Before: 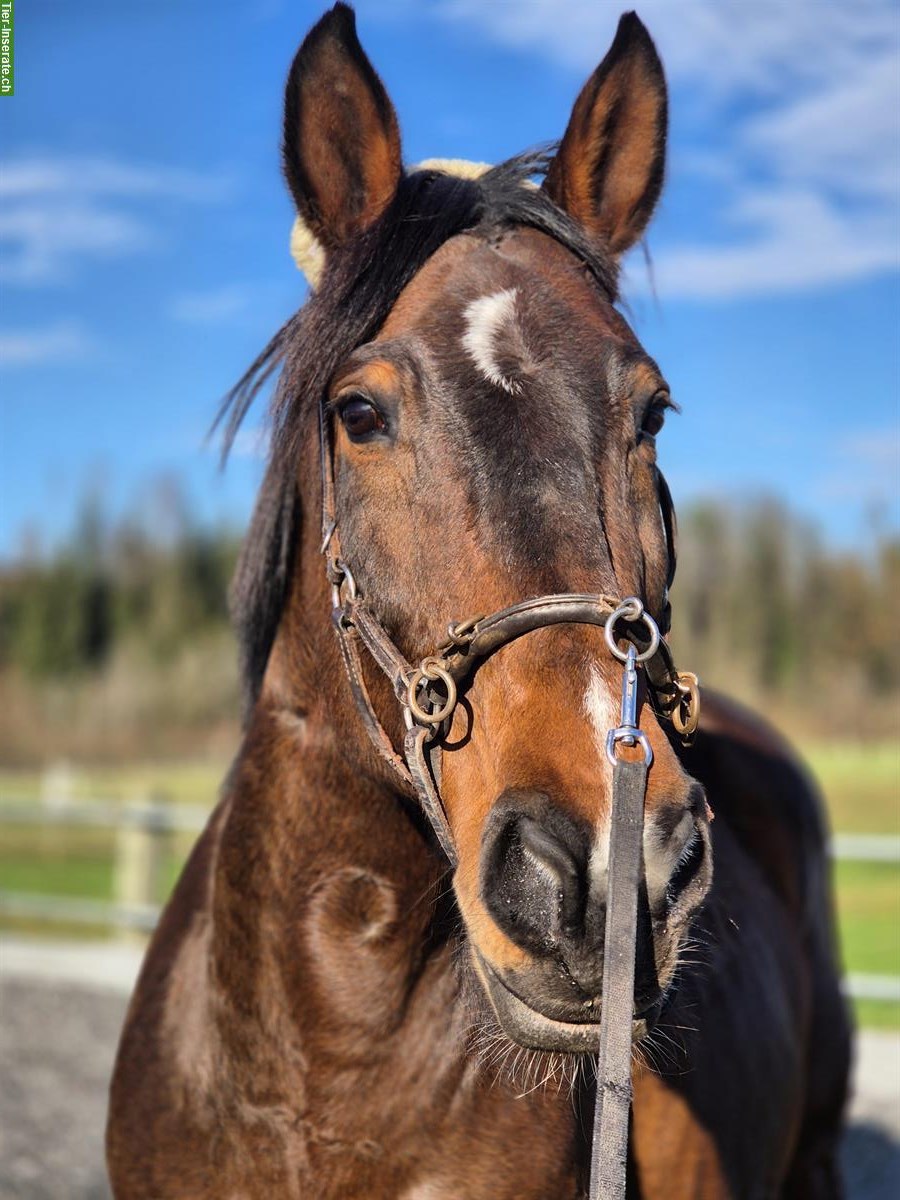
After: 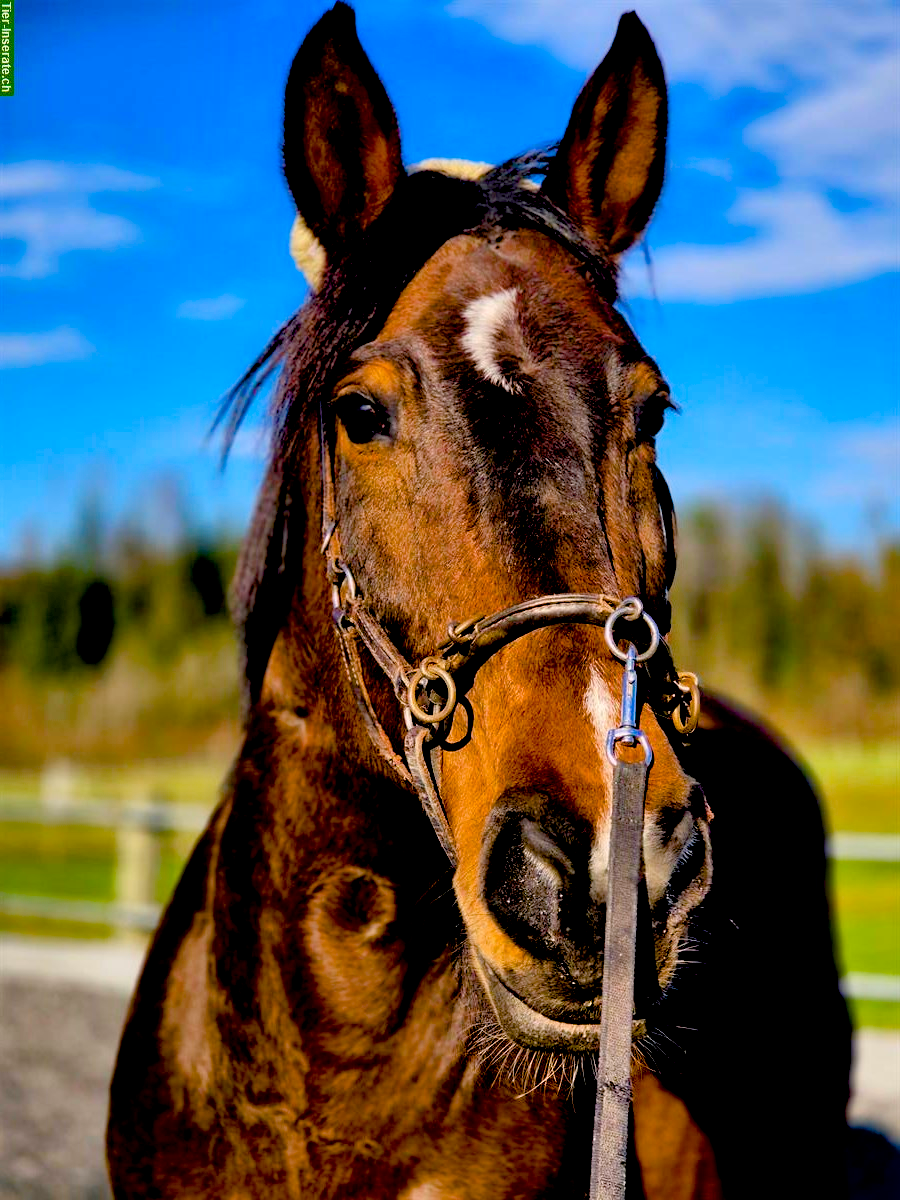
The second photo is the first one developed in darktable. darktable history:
color balance rgb: shadows lift › chroma 1.032%, shadows lift › hue 214.69°, highlights gain › chroma 0.926%, highlights gain › hue 29.95°, perceptual saturation grading › global saturation 25.964%, perceptual saturation grading › highlights -27.808%, perceptual saturation grading › mid-tones 15.293%, perceptual saturation grading › shadows 33.099%, global vibrance 44.993%
exposure: black level correction 0.054, exposure -0.039 EV, compensate highlight preservation false
